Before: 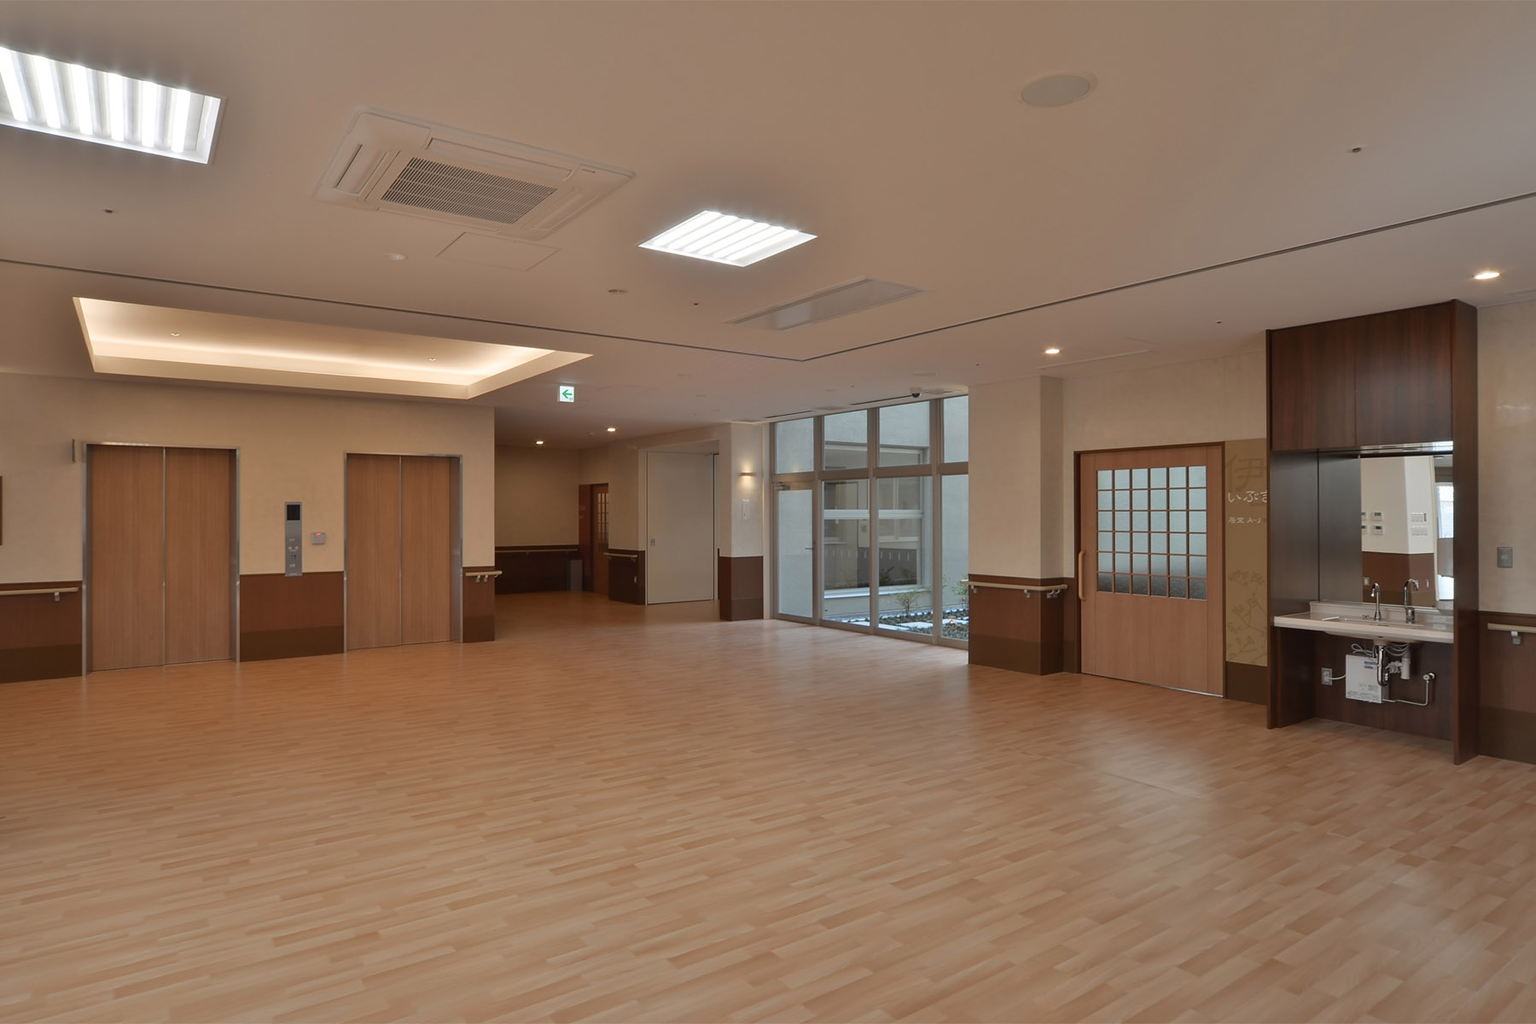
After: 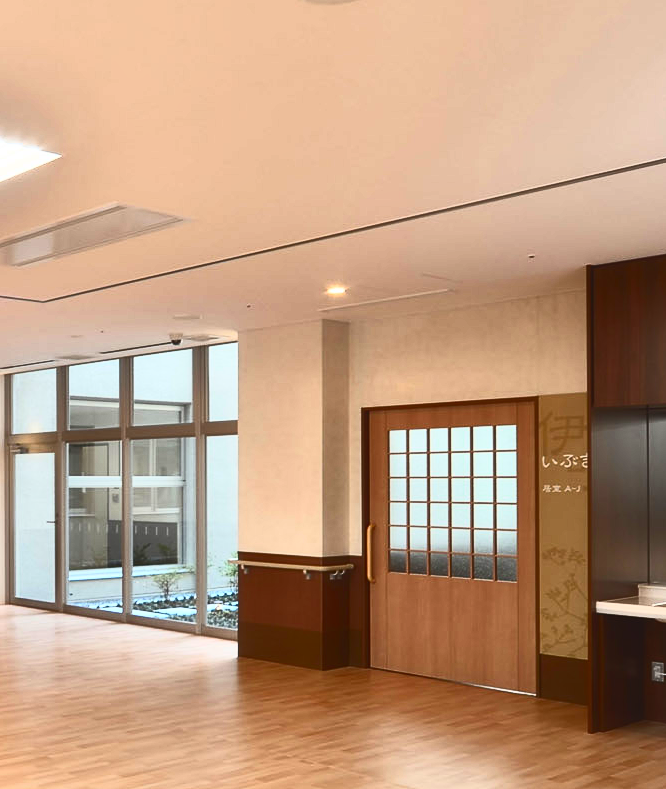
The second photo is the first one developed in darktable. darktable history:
contrast brightness saturation: contrast 0.818, brightness 0.587, saturation 0.603
contrast equalizer: y [[0.5, 0.488, 0.462, 0.461, 0.491, 0.5], [0.5 ×6], [0.5 ×6], [0 ×6], [0 ×6]]
crop and rotate: left 49.858%, top 10.087%, right 13.112%, bottom 24.089%
